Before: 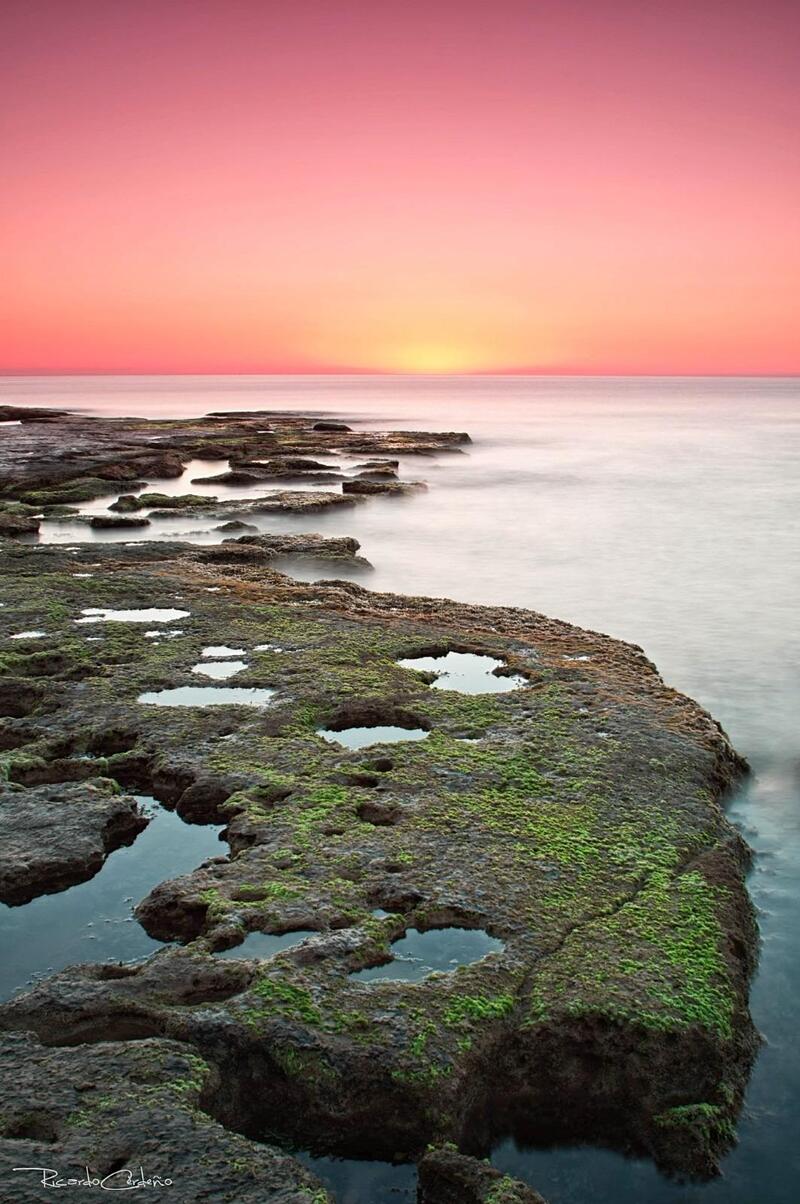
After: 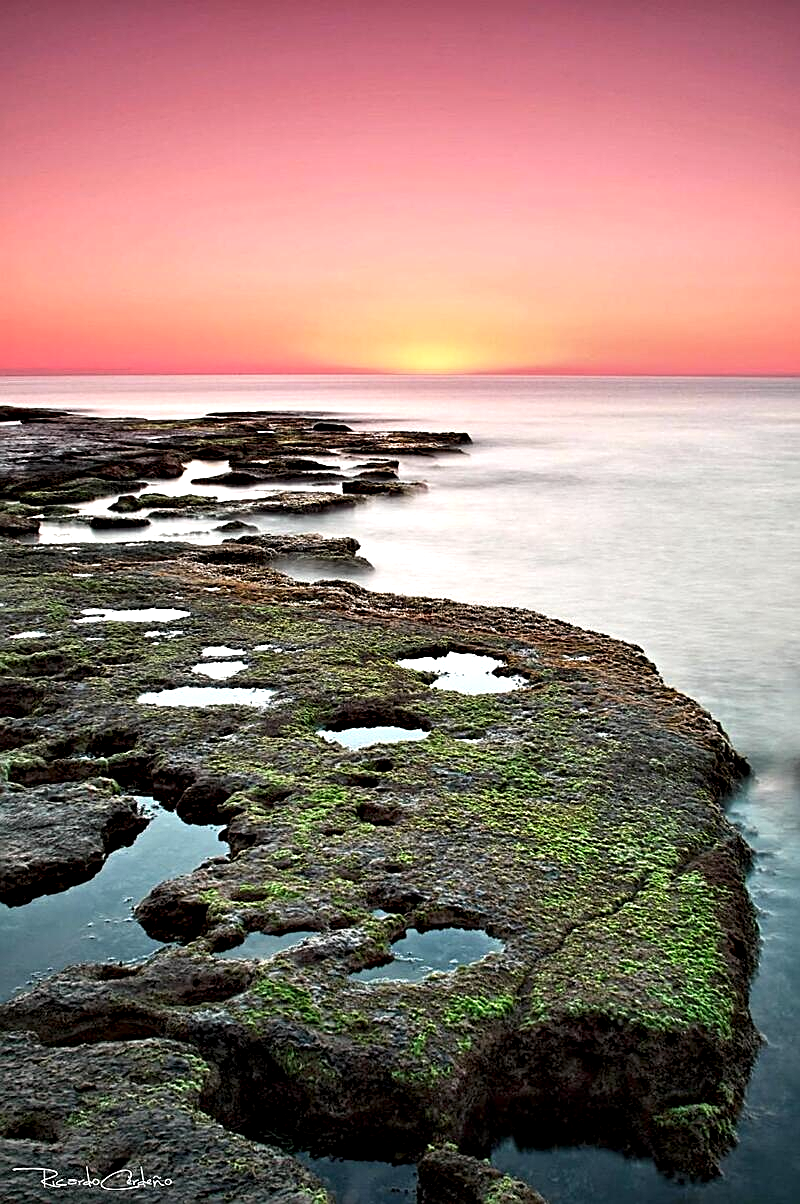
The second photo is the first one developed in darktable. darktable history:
sharpen: on, module defaults
contrast equalizer: octaves 7, y [[0.6 ×6], [0.55 ×6], [0 ×6], [0 ×6], [0 ×6]]
